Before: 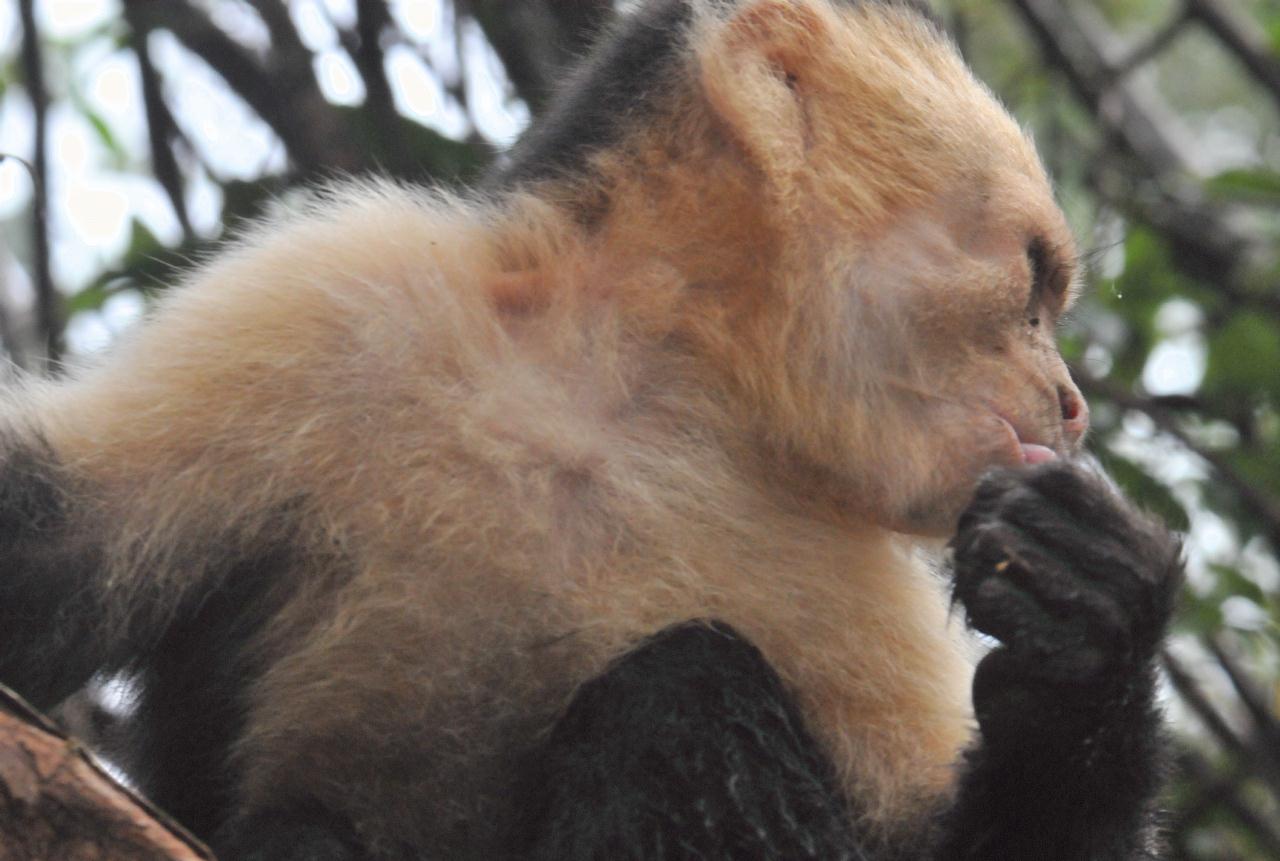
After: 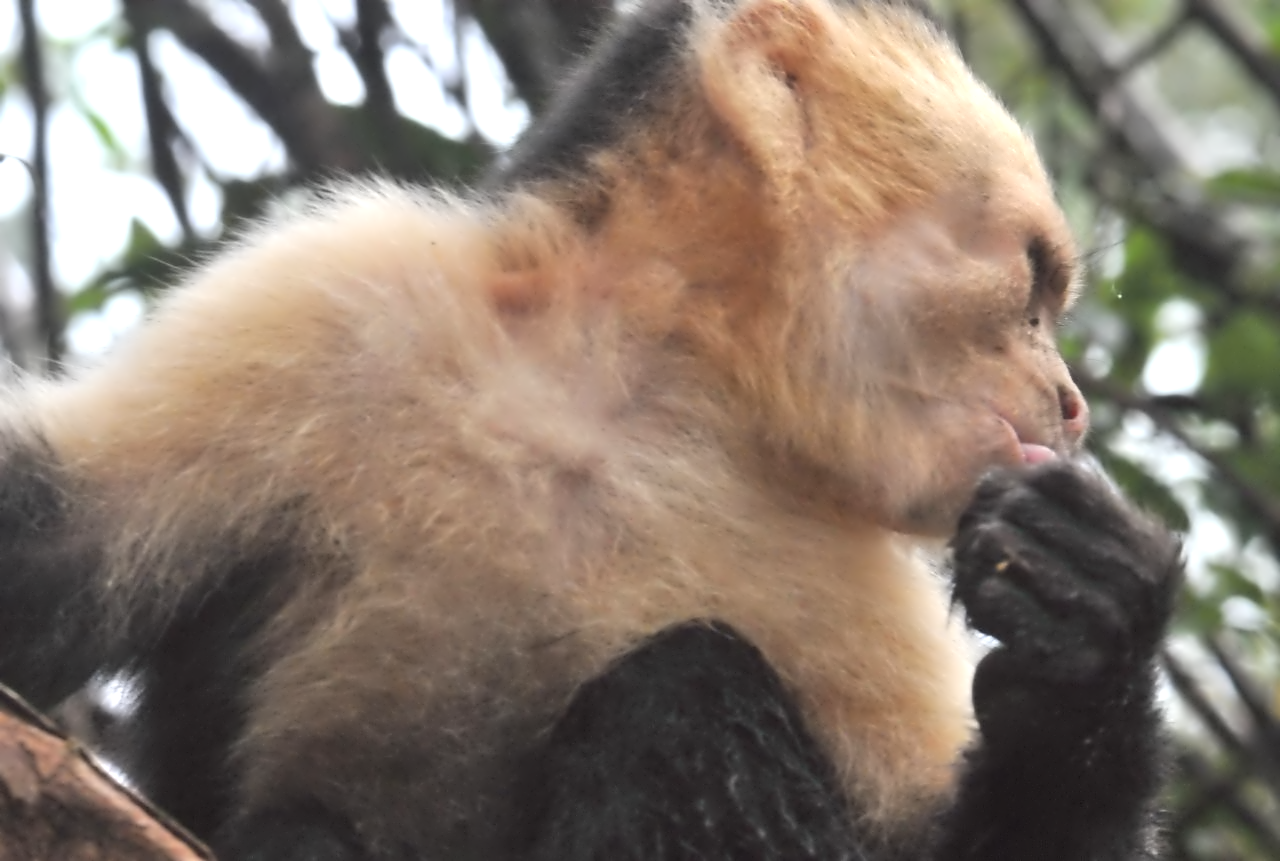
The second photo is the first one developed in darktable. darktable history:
contrast equalizer: y [[0.5 ×6], [0.5 ×6], [0.5 ×6], [0, 0.033, 0.067, 0.1, 0.133, 0.167], [0, 0.05, 0.1, 0.15, 0.2, 0.25]]
exposure: black level correction 0, exposure 0.5 EV, compensate highlight preservation false
local contrast: mode bilateral grid, contrast 20, coarseness 51, detail 120%, midtone range 0.2
